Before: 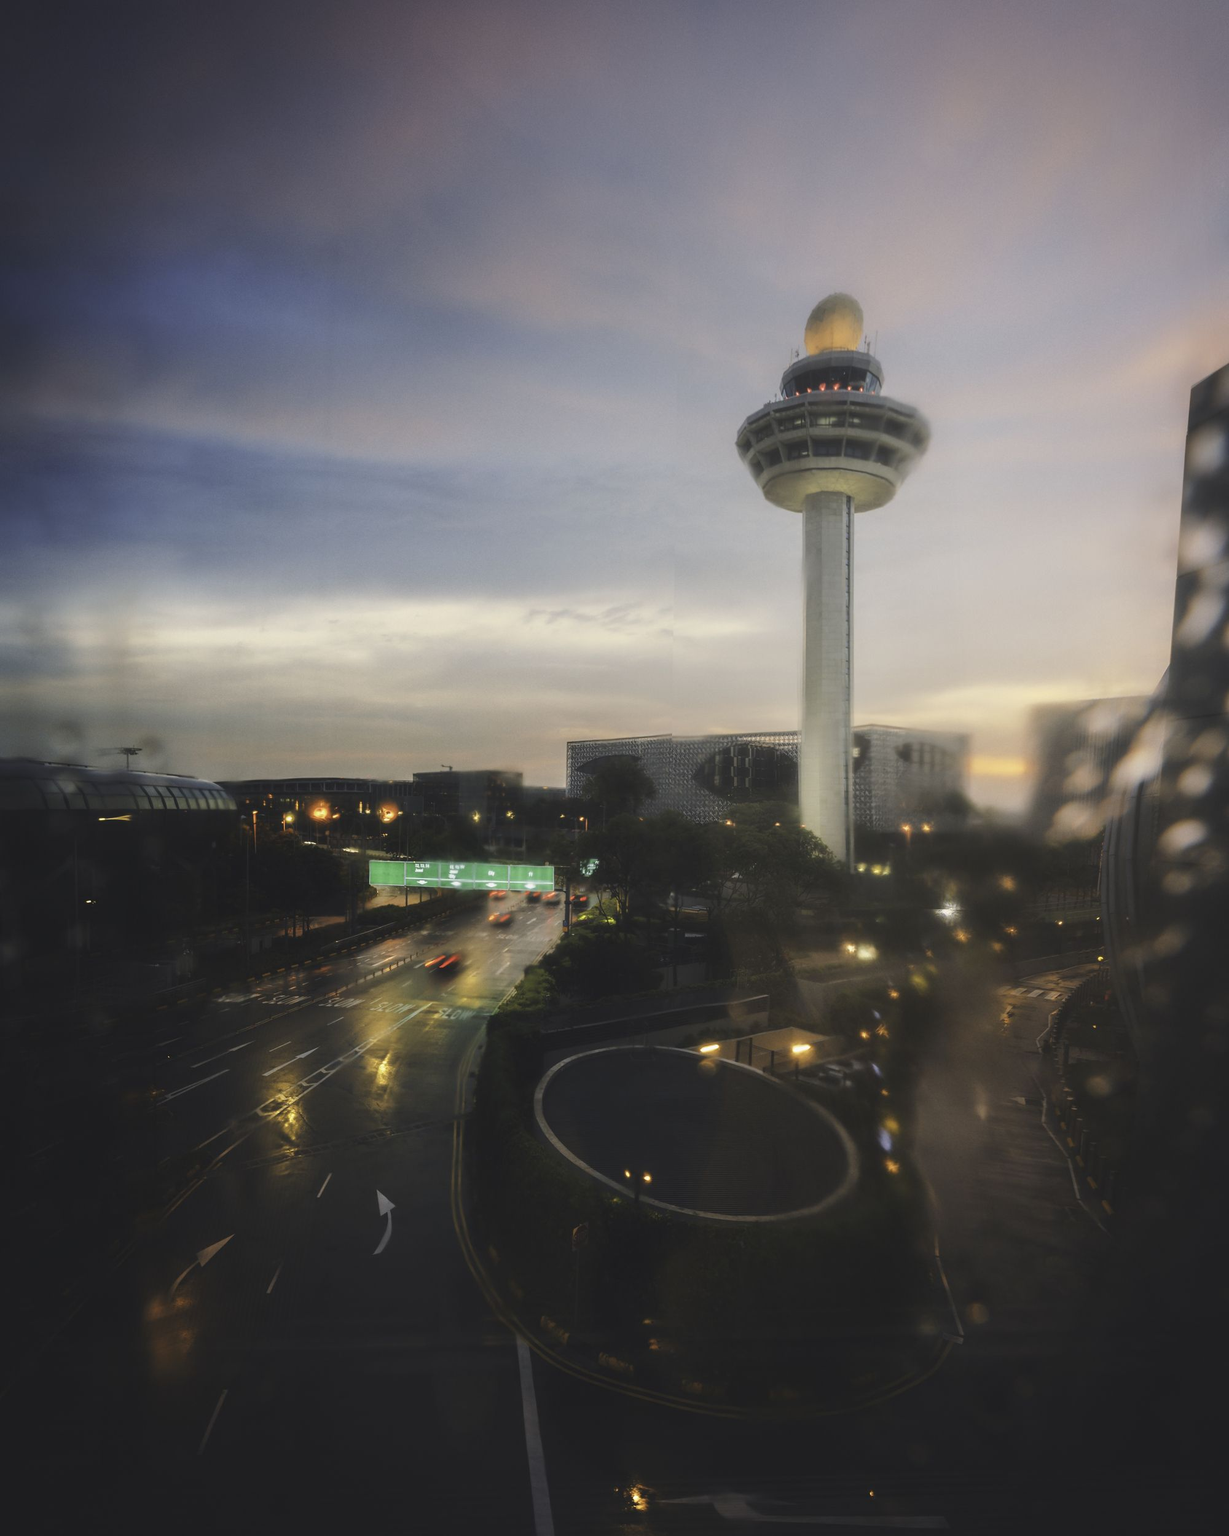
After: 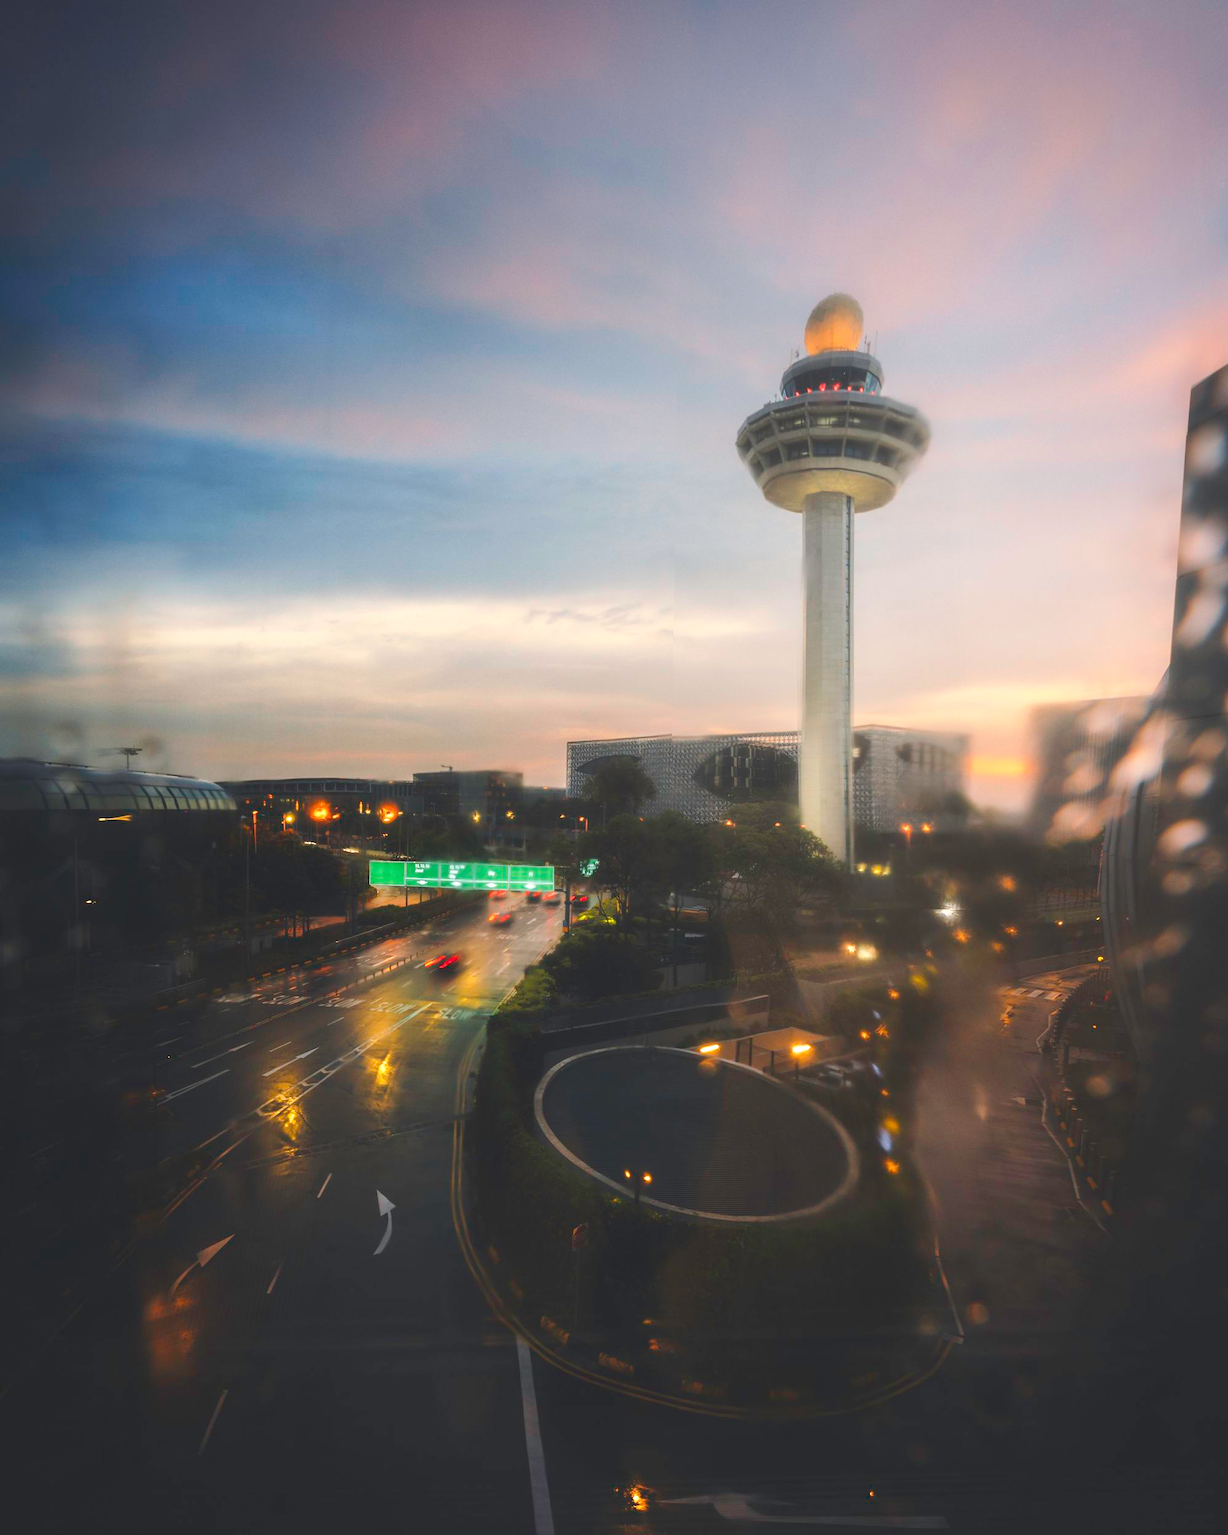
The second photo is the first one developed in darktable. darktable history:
color balance rgb: highlights gain › luminance 17.407%, perceptual saturation grading › global saturation 19.72%, global vibrance 14.449%
